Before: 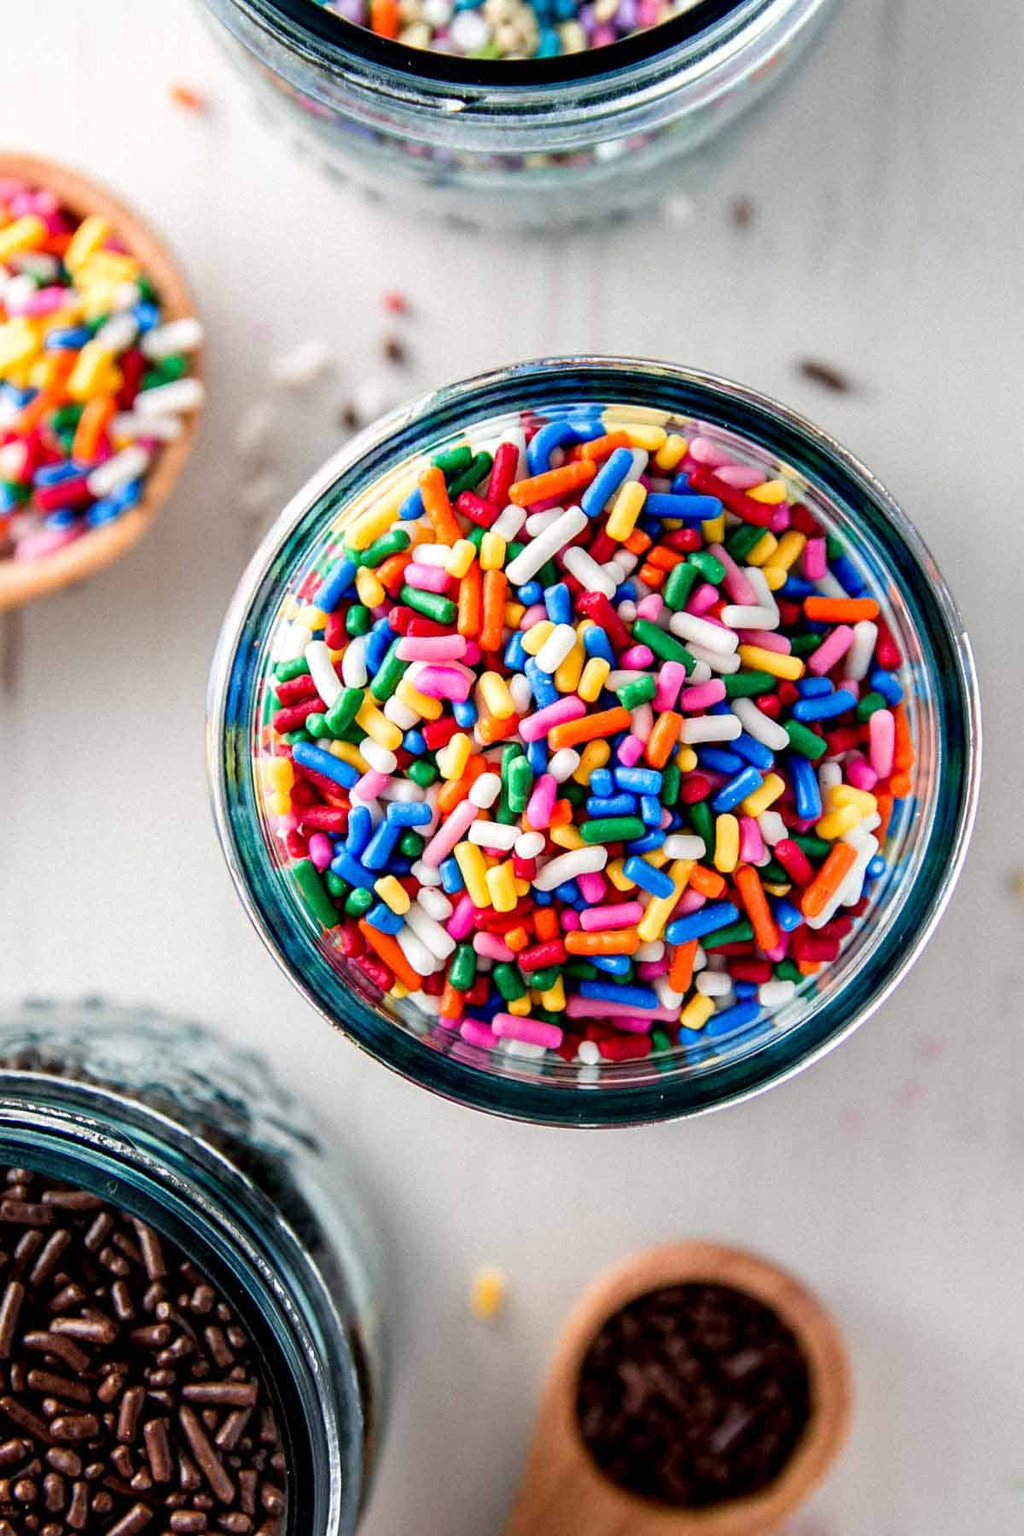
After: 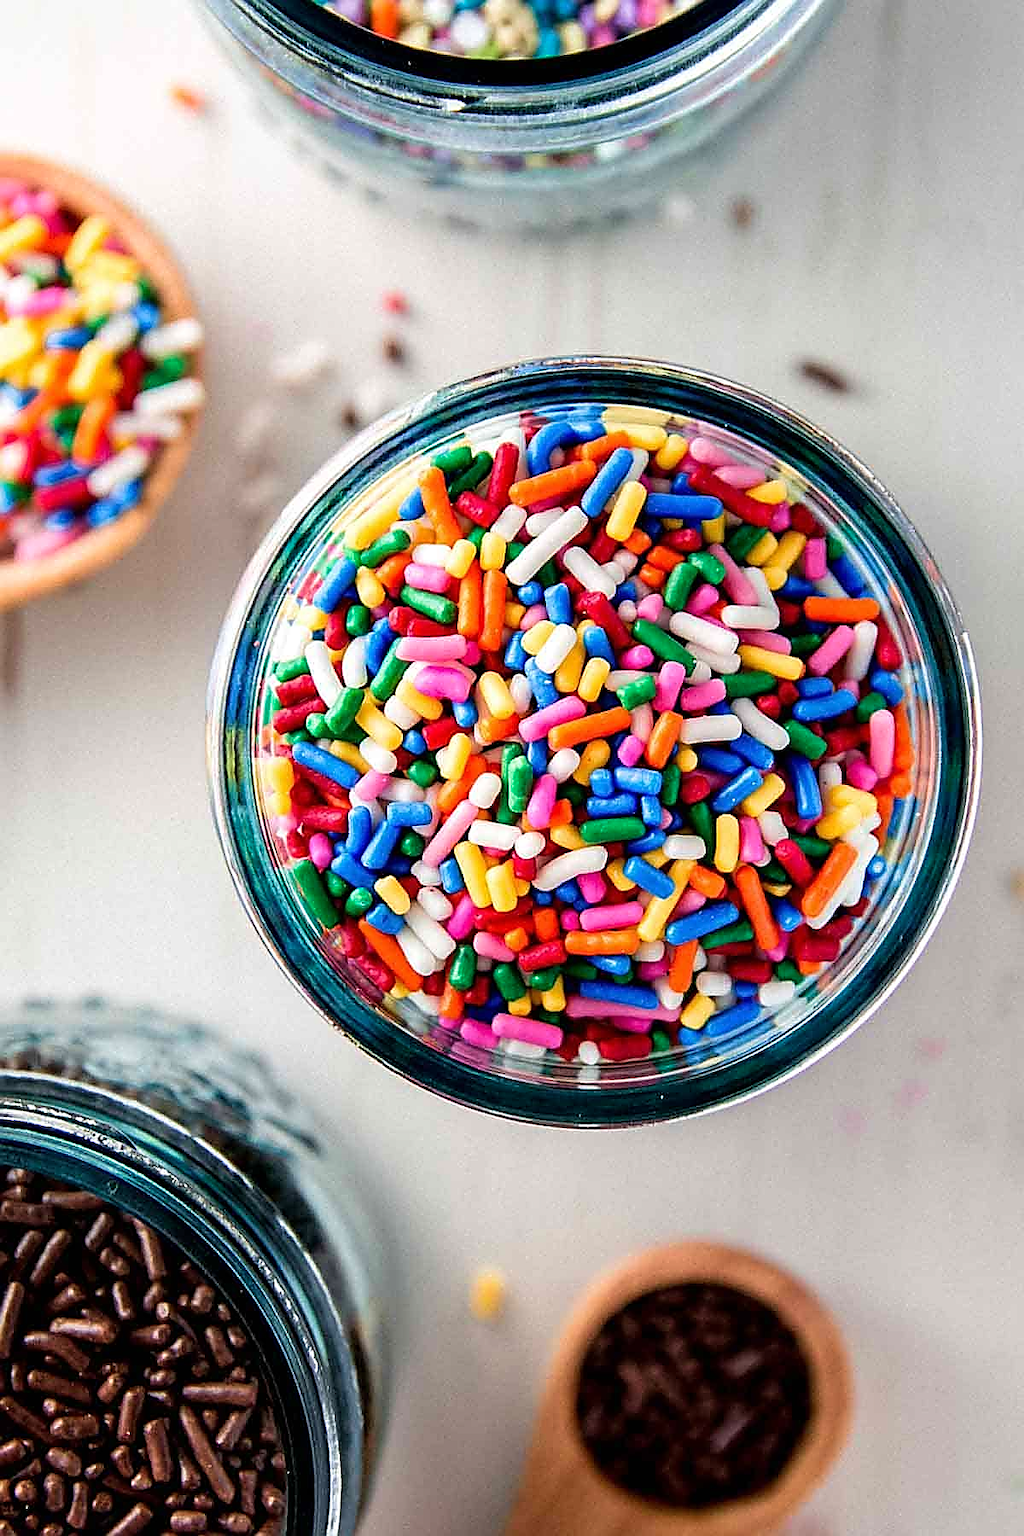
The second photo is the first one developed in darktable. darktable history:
velvia: on, module defaults
sharpen: radius 1.383, amount 1.247, threshold 0.6
